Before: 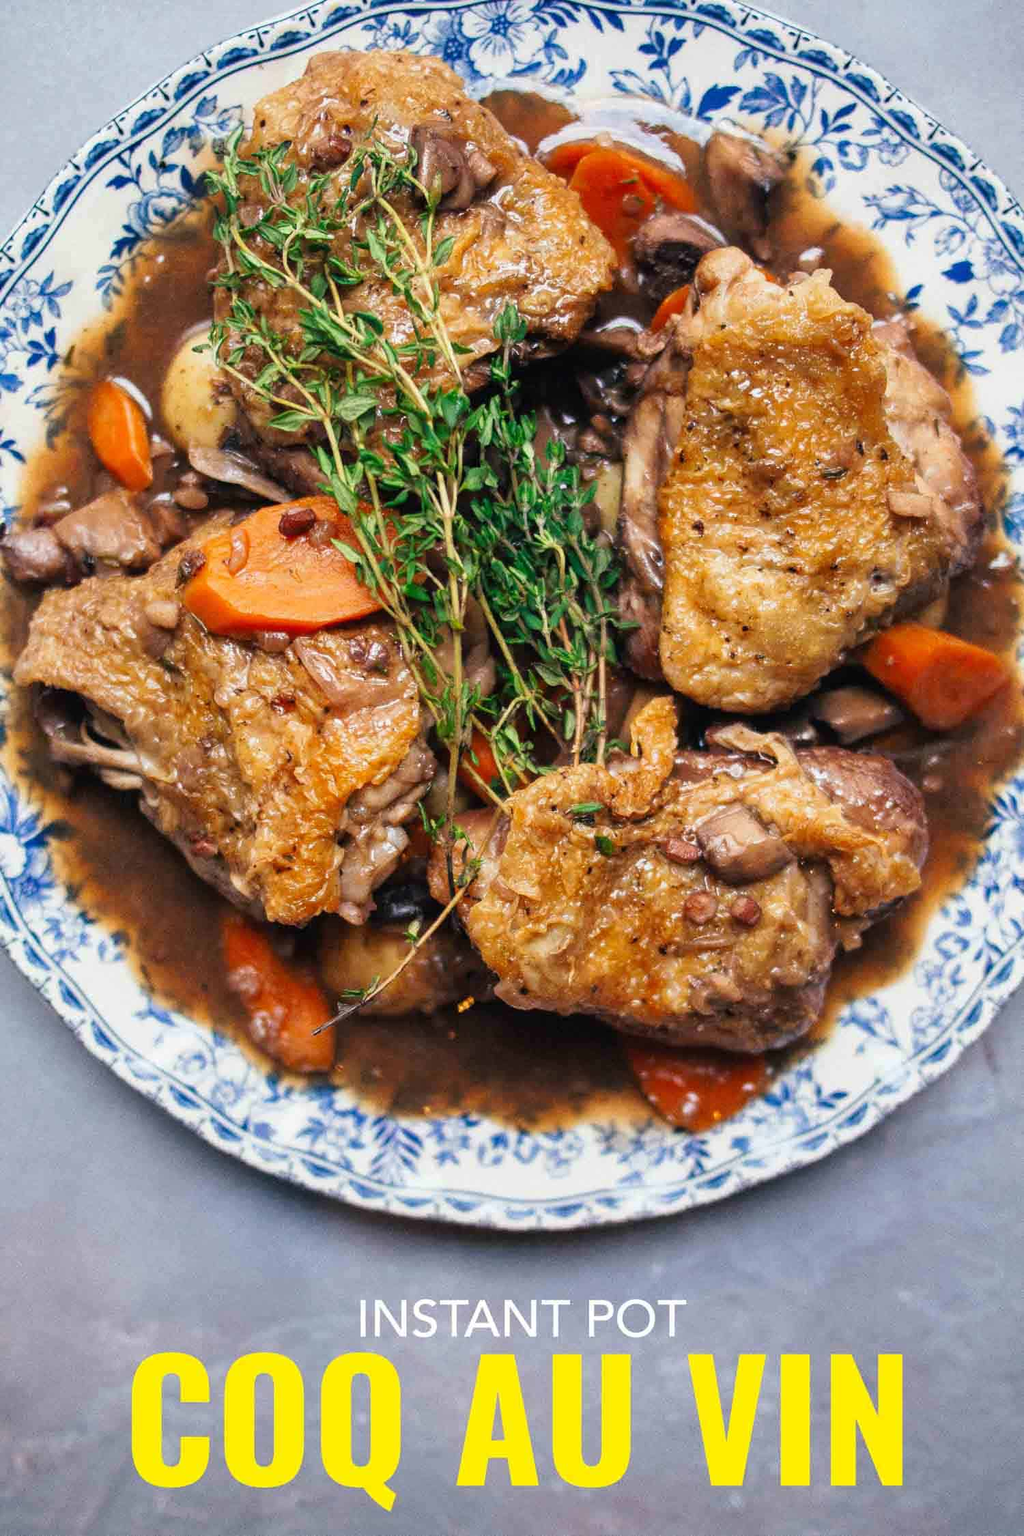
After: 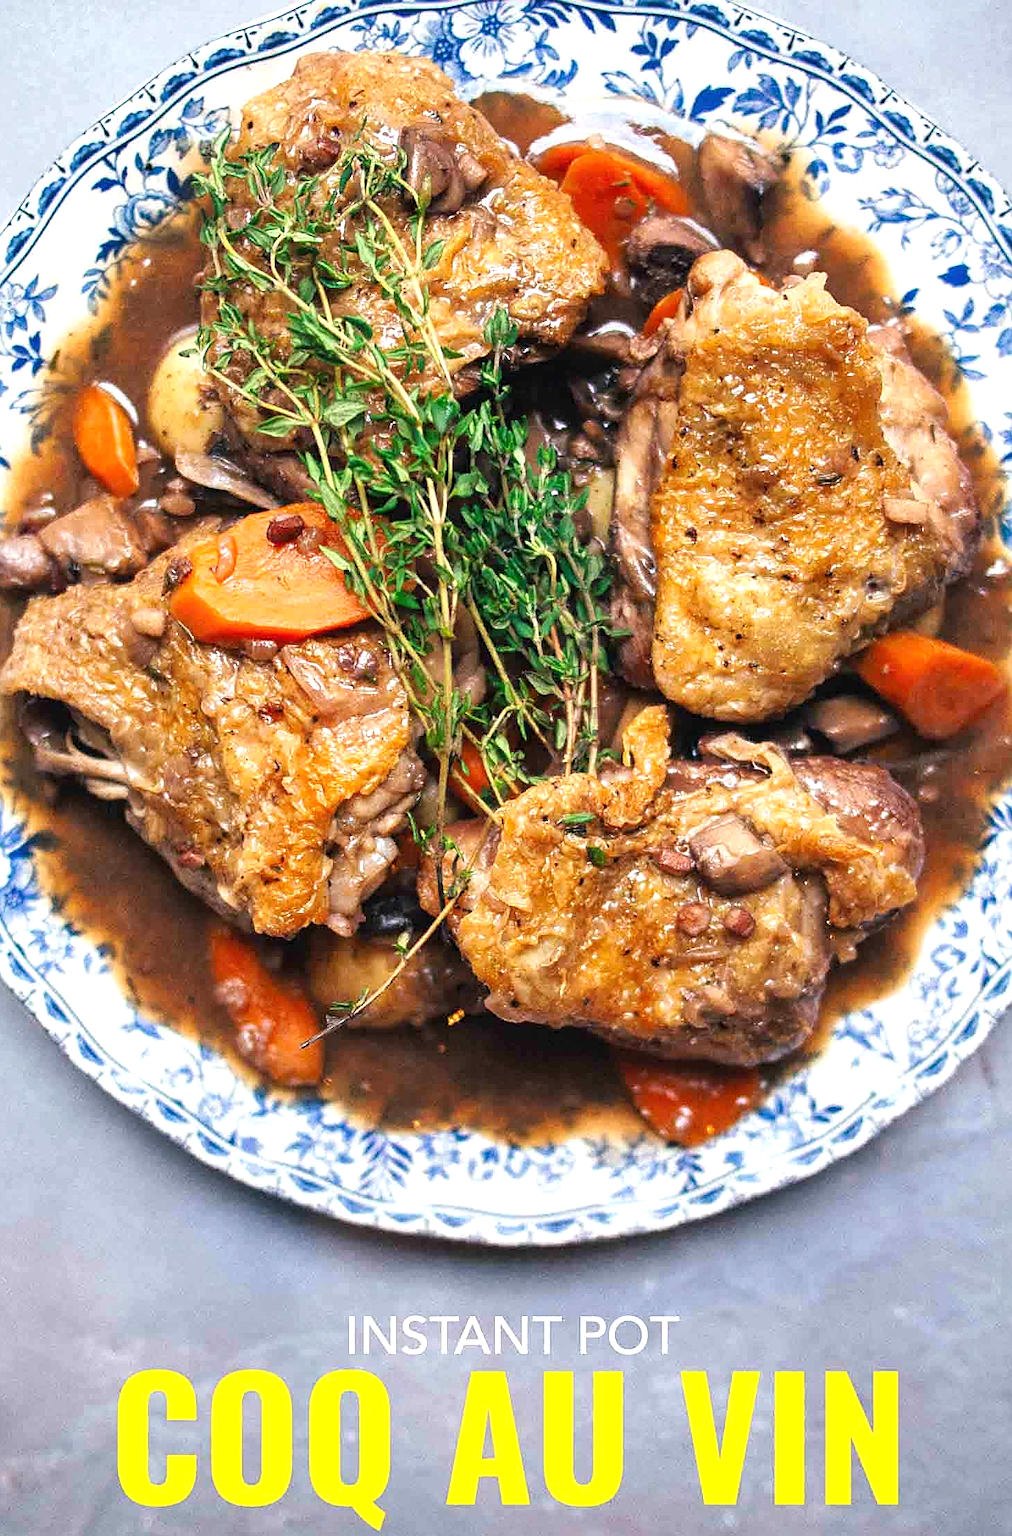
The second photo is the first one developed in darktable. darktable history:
crop and rotate: left 1.569%, right 0.737%, bottom 1.238%
sharpen: on, module defaults
exposure: black level correction 0, exposure 0.5 EV, compensate exposure bias true, compensate highlight preservation false
